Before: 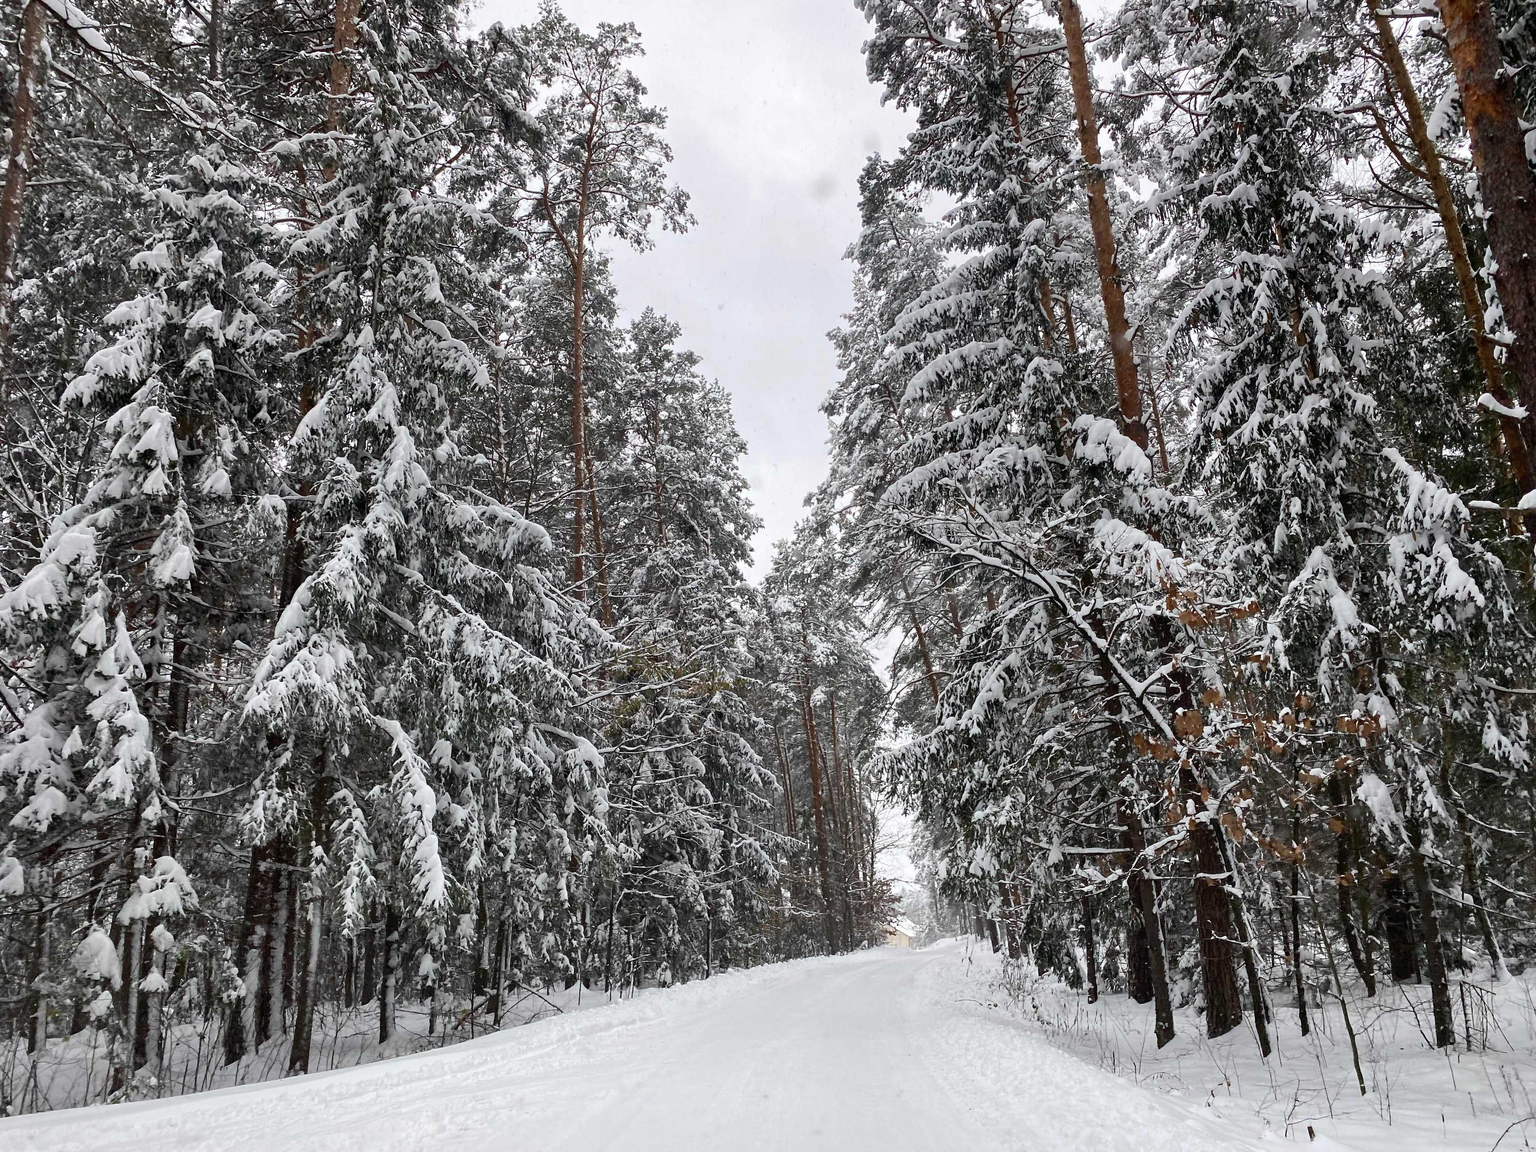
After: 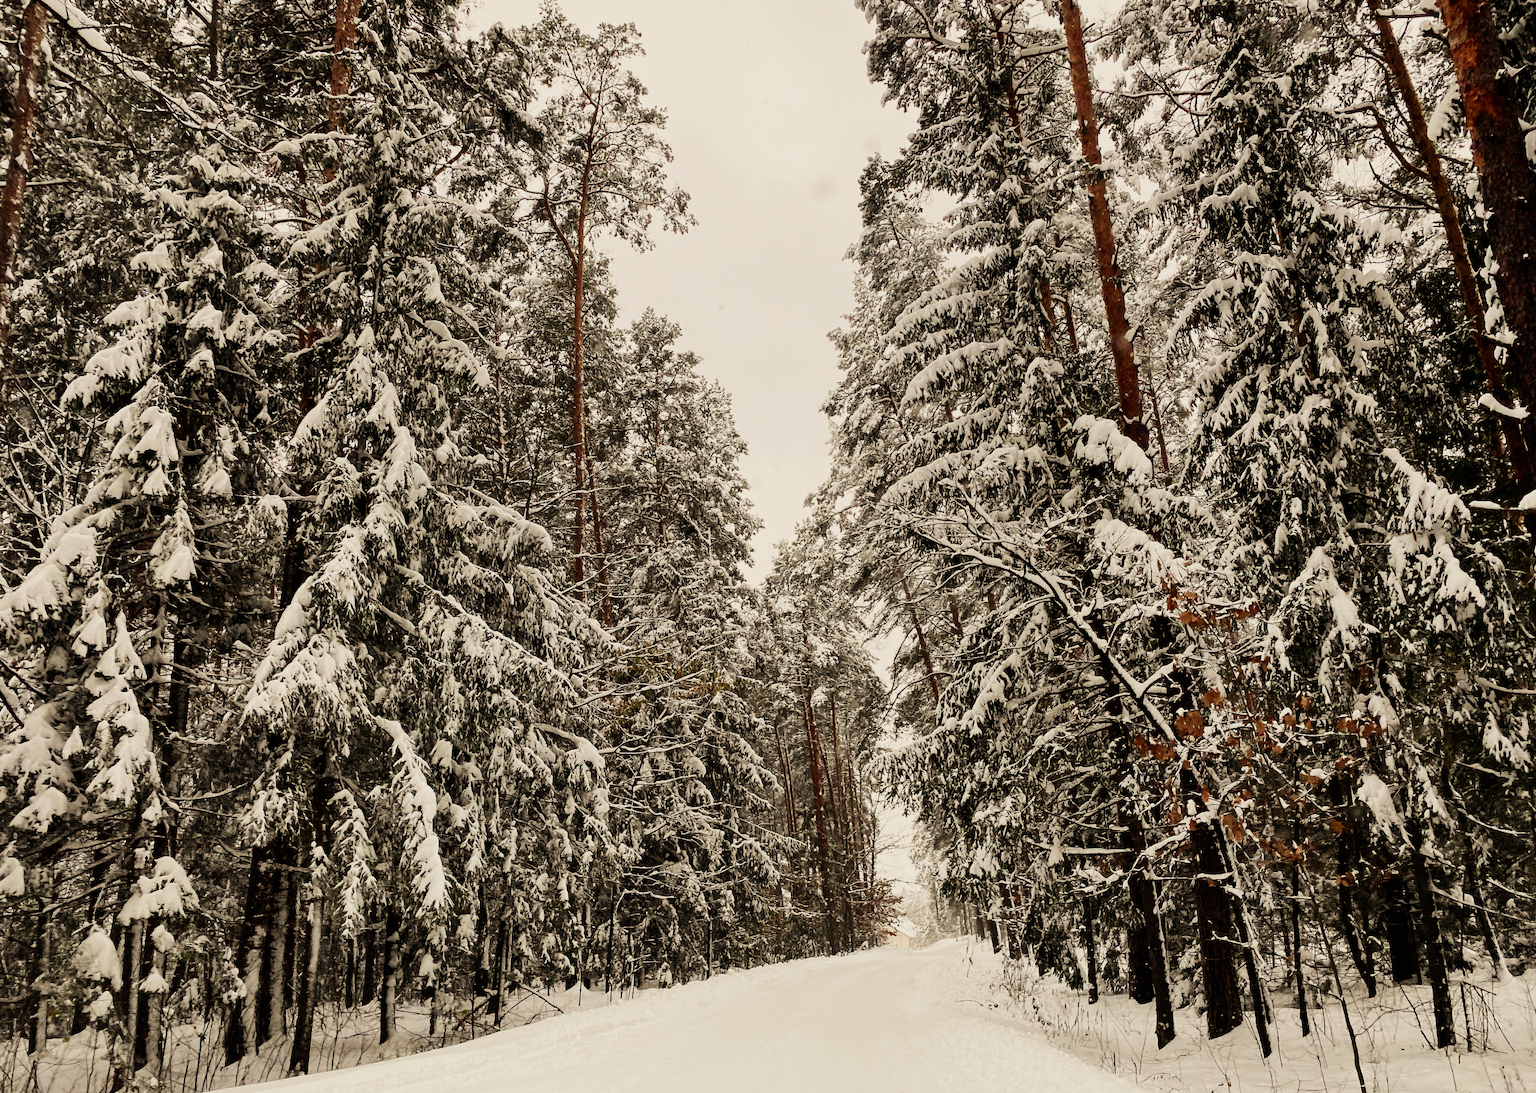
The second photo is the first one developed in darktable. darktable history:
crop and rotate: top 0%, bottom 5.097%
white balance: red 1.123, blue 0.83
sigmoid: contrast 1.81, skew -0.21, preserve hue 0%, red attenuation 0.1, red rotation 0.035, green attenuation 0.1, green rotation -0.017, blue attenuation 0.15, blue rotation -0.052, base primaries Rec2020
